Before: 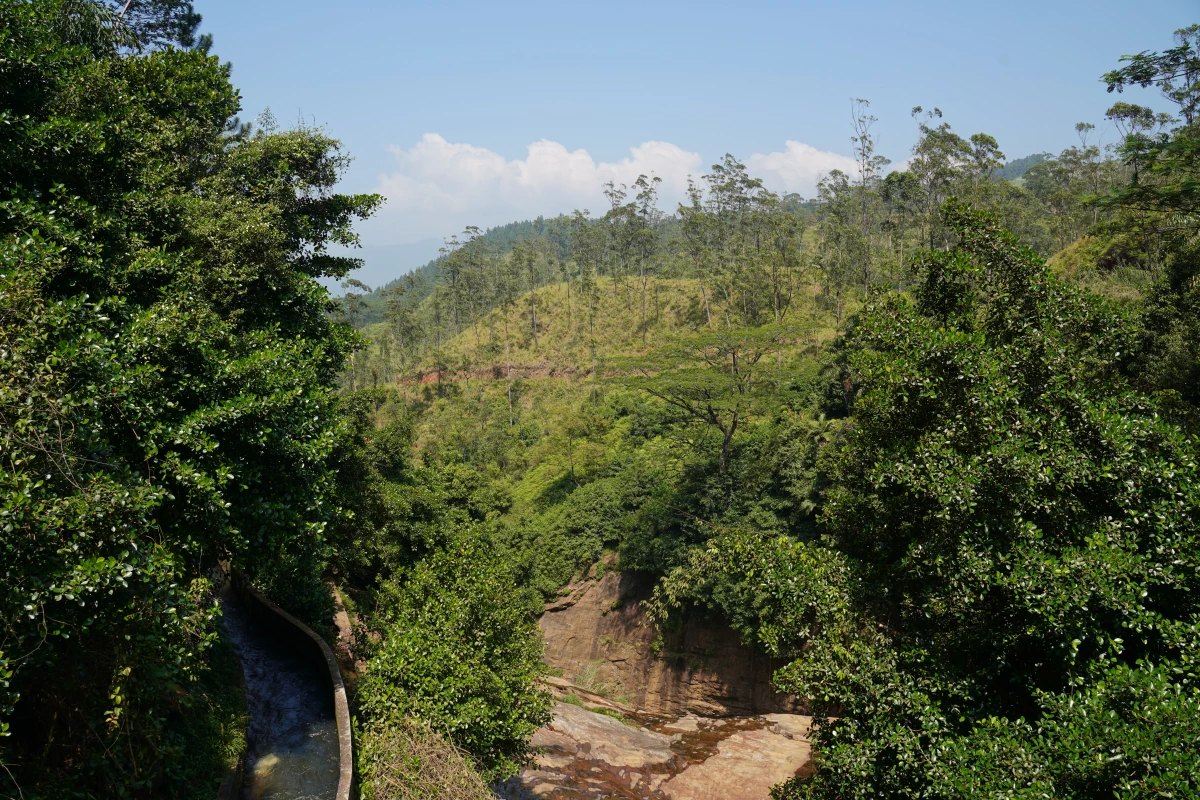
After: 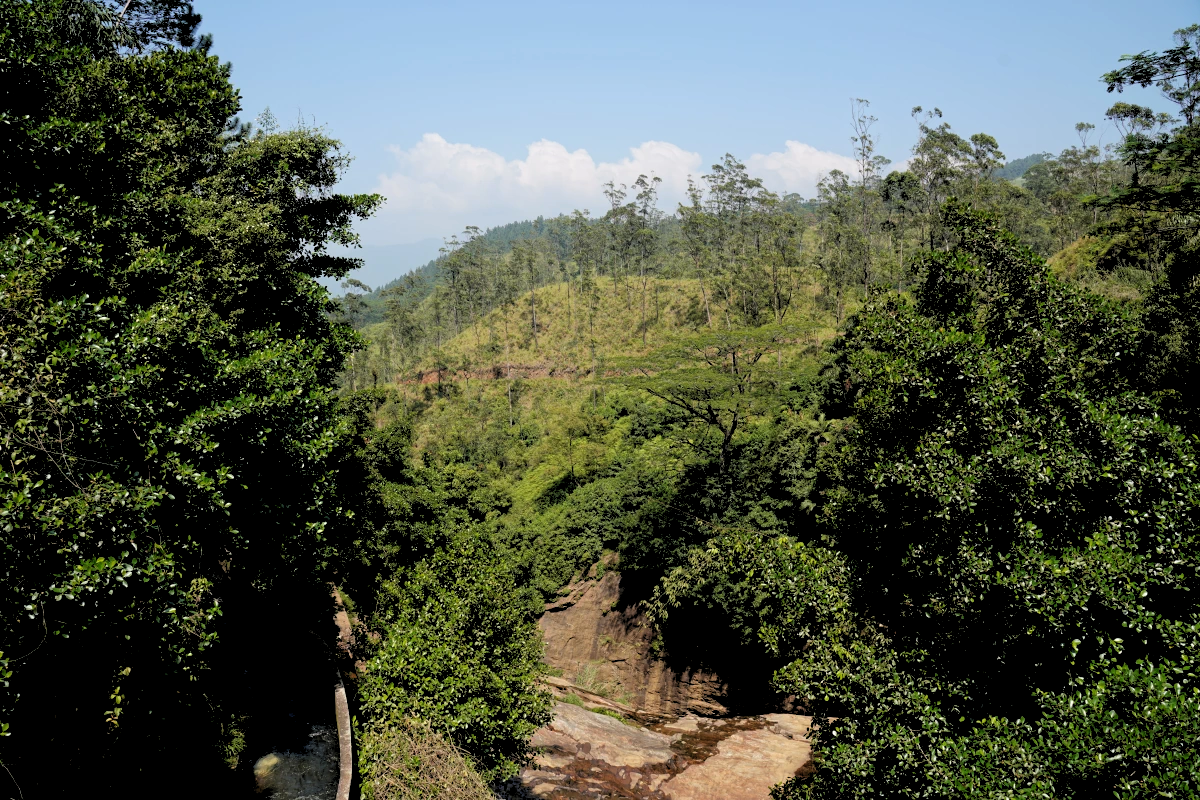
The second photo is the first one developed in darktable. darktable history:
rgb levels: levels [[0.029, 0.461, 0.922], [0, 0.5, 1], [0, 0.5, 1]]
